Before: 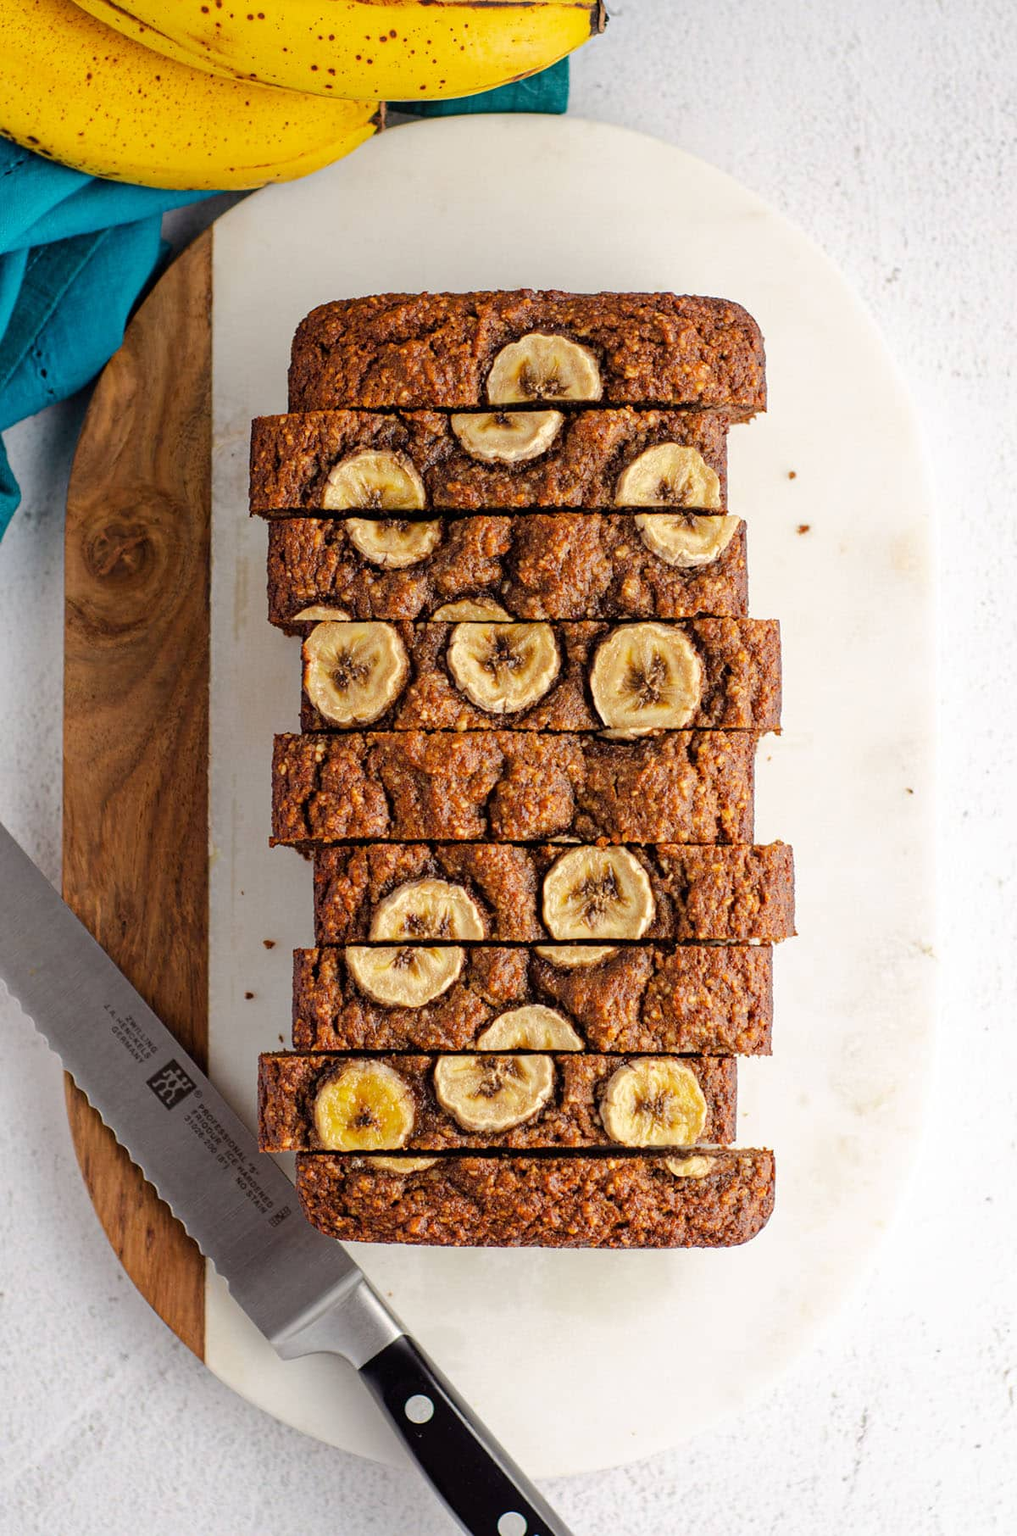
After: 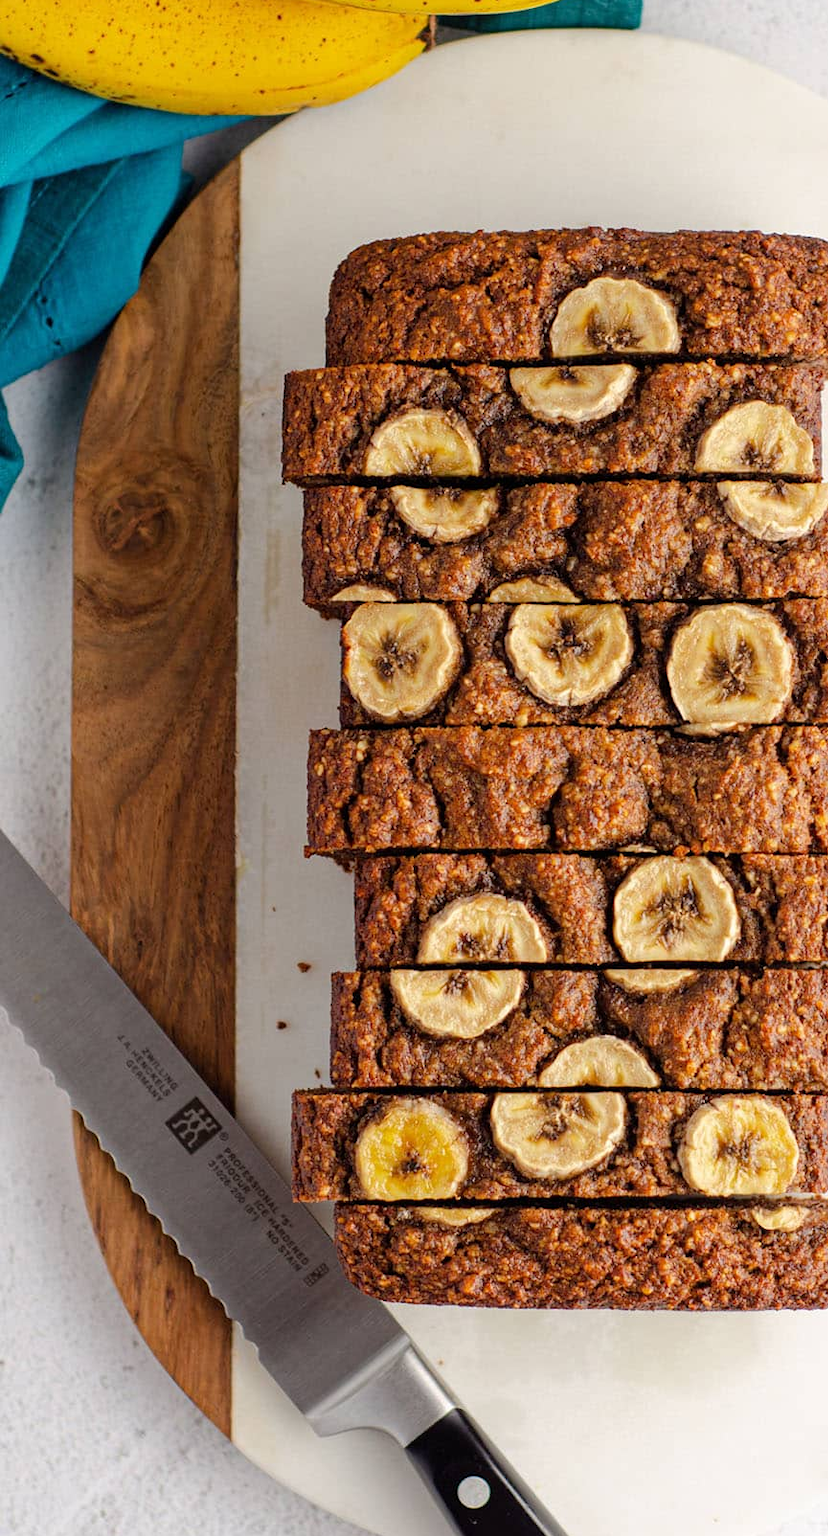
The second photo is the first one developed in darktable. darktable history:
crop: top 5.793%, right 27.865%, bottom 5.65%
